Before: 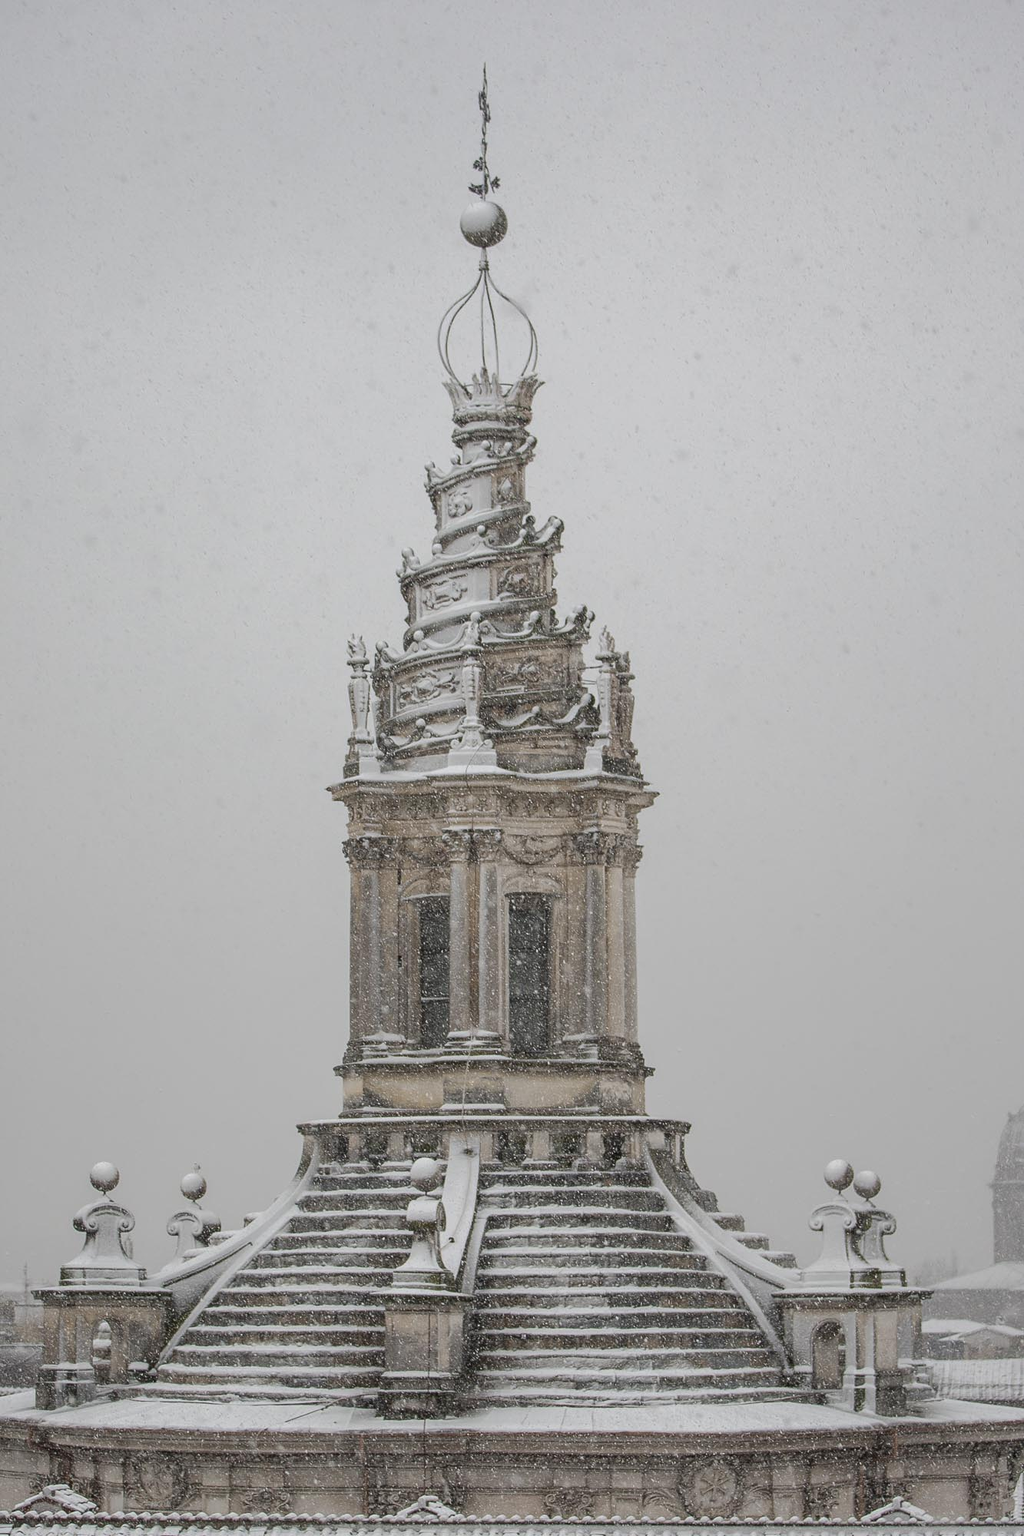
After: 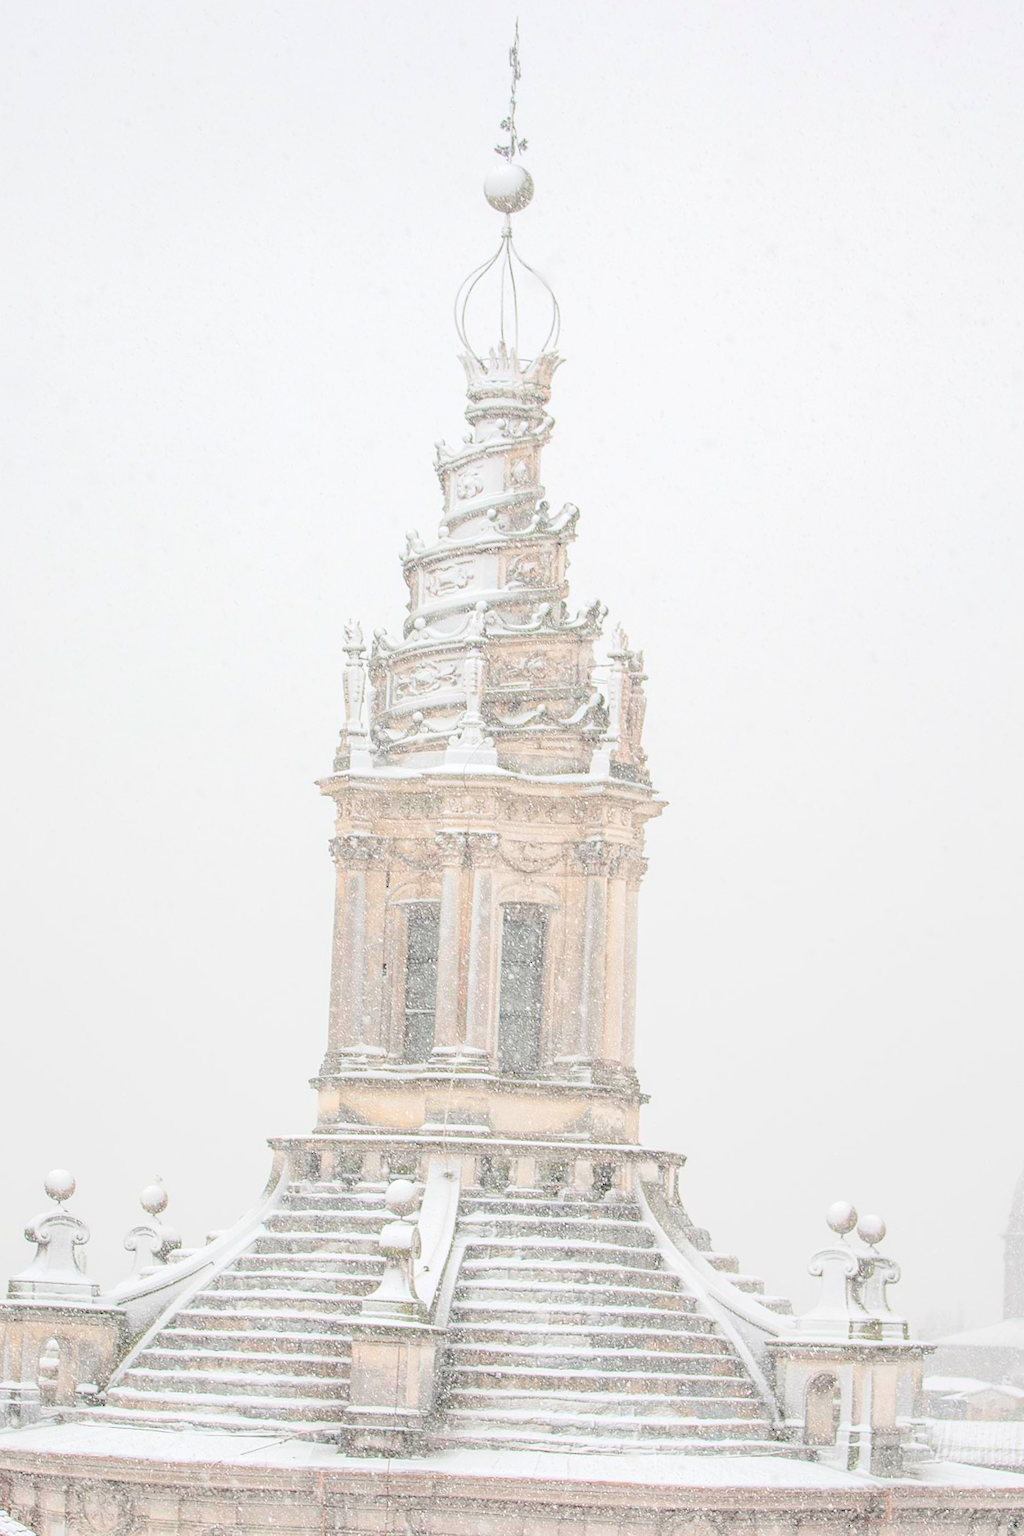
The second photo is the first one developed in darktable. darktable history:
contrast brightness saturation: brightness 0.998
crop and rotate: angle -2.54°
exposure: black level correction 0, exposure 0.5 EV, compensate exposure bias true, compensate highlight preservation false
